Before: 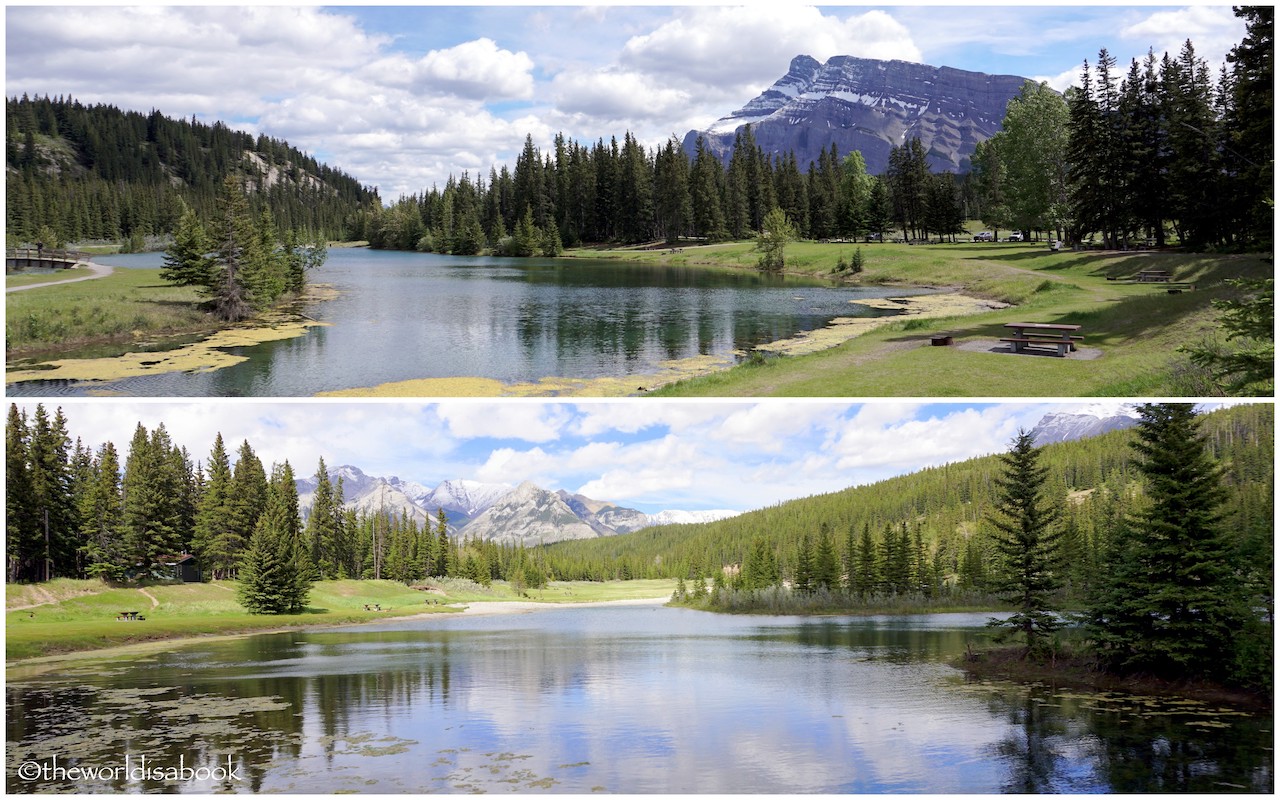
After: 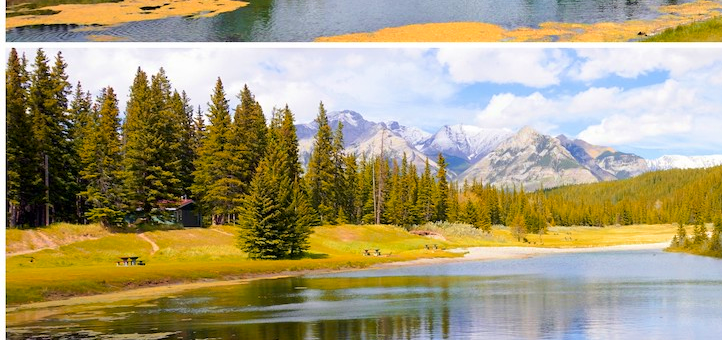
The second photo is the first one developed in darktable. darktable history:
color zones: curves: ch1 [(0.24, 0.629) (0.75, 0.5)]; ch2 [(0.255, 0.454) (0.745, 0.491)], mix 102.12%
velvia: strength 39.63%
crop: top 44.483%, right 43.593%, bottom 12.892%
